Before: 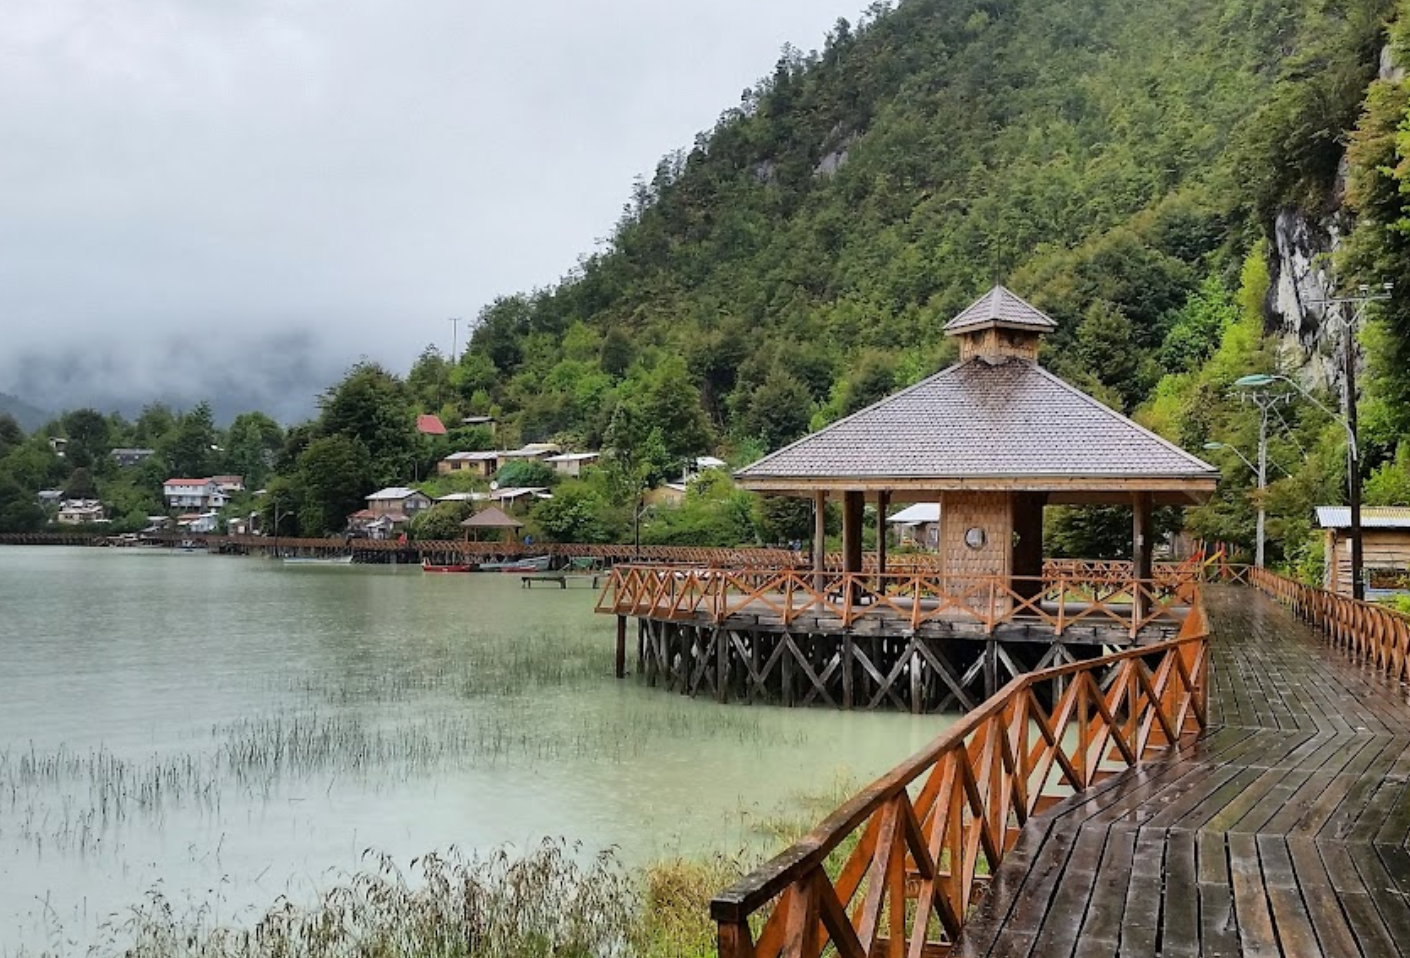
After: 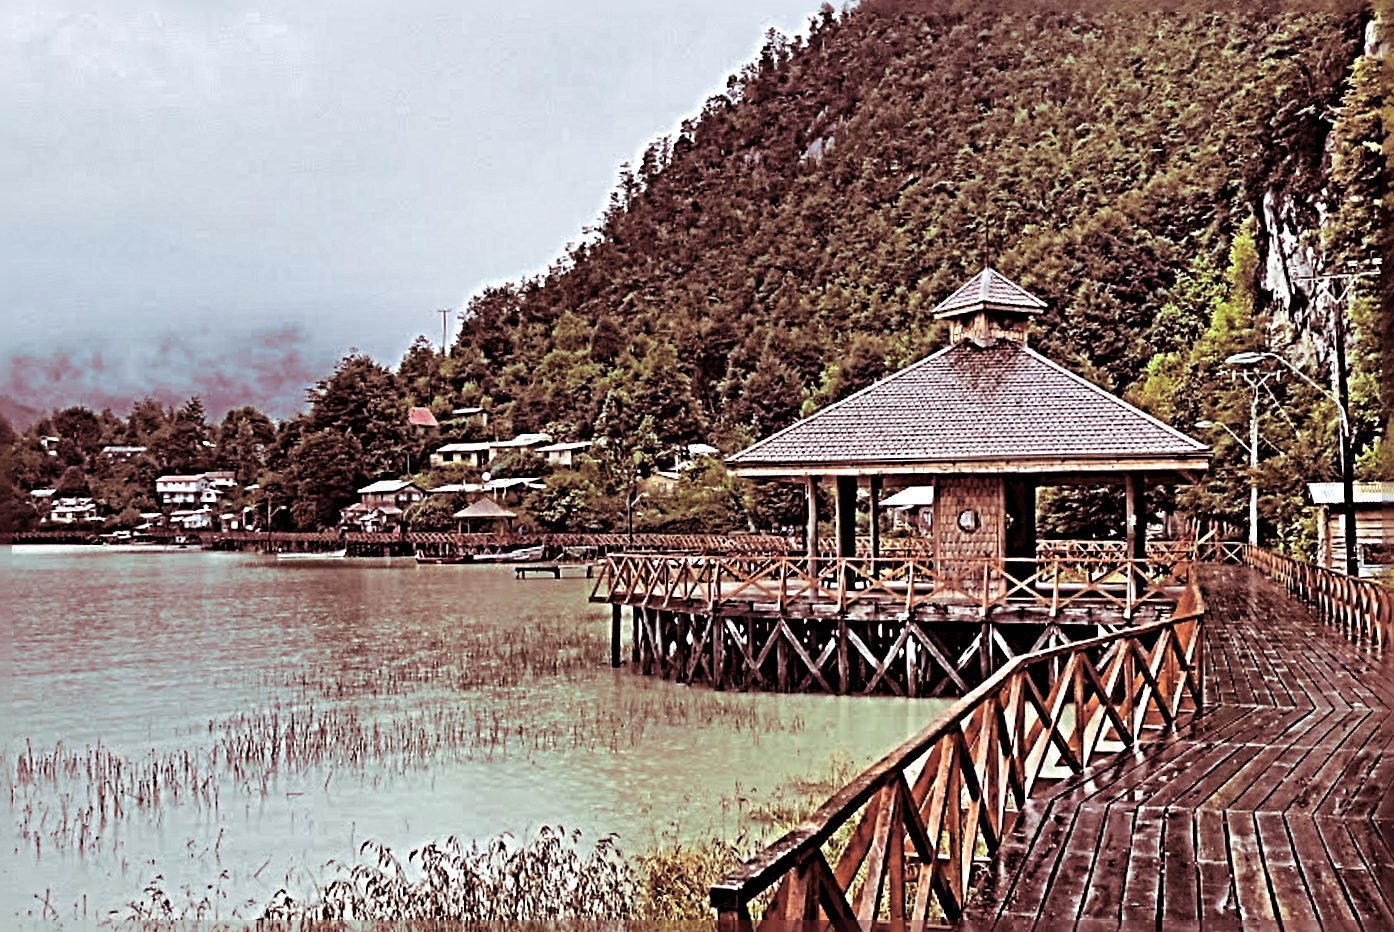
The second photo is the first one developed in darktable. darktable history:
split-toning: highlights › hue 187.2°, highlights › saturation 0.83, balance -68.05, compress 56.43%
rotate and perspective: rotation -1°, crop left 0.011, crop right 0.989, crop top 0.025, crop bottom 0.975
sharpen: radius 6.3, amount 1.8, threshold 0
